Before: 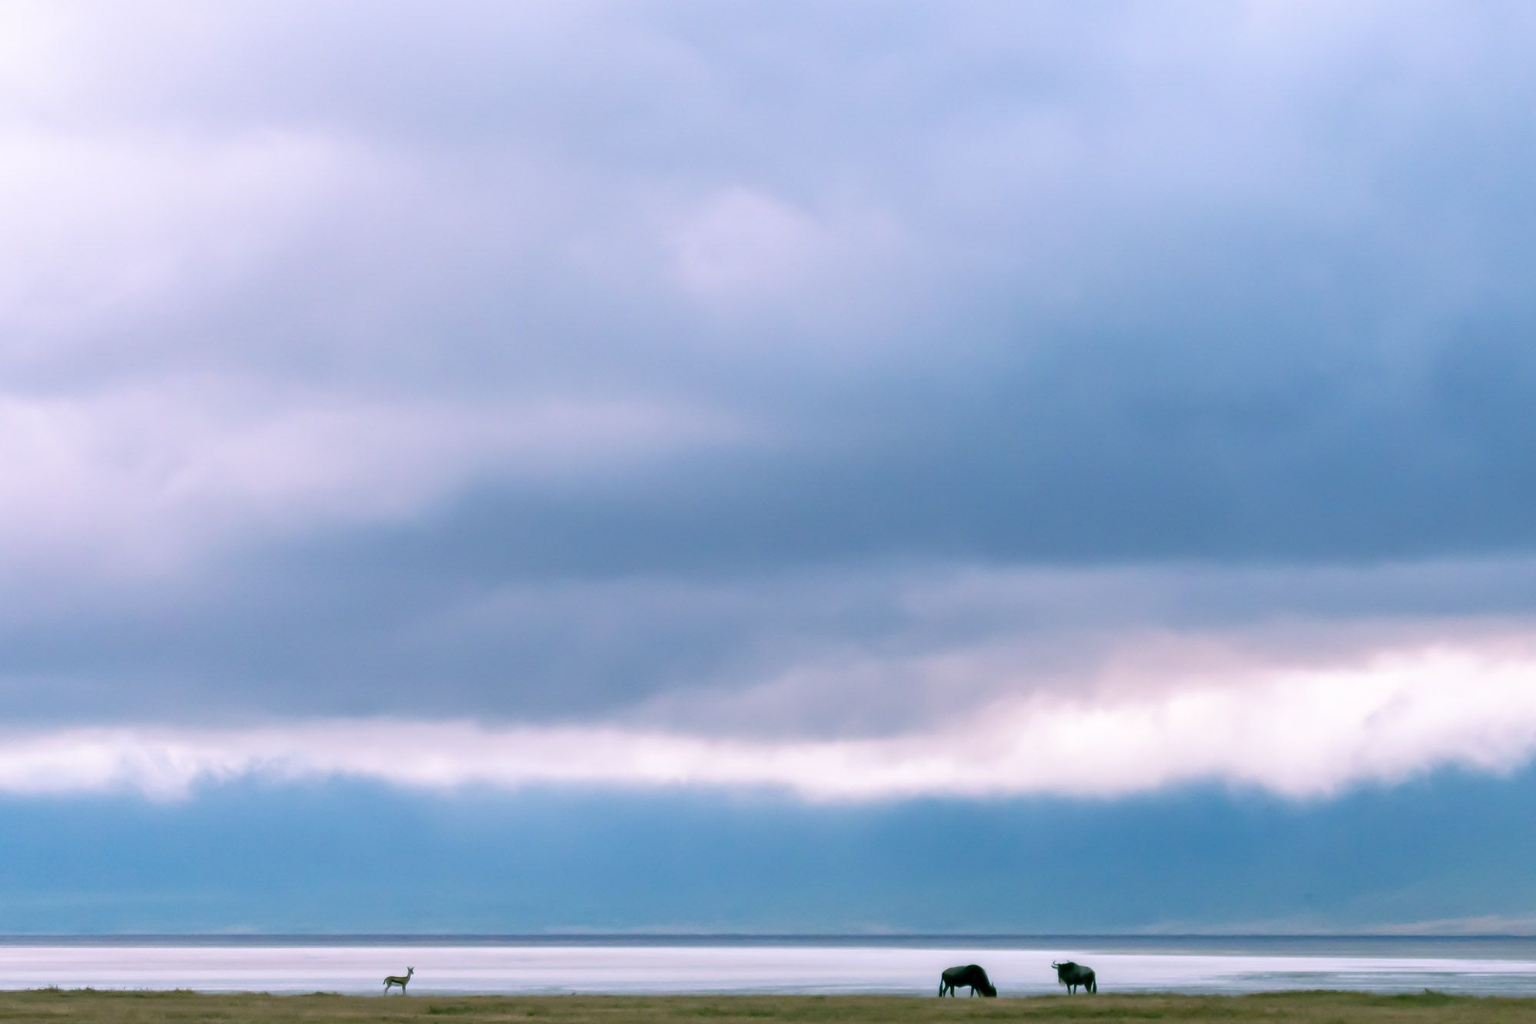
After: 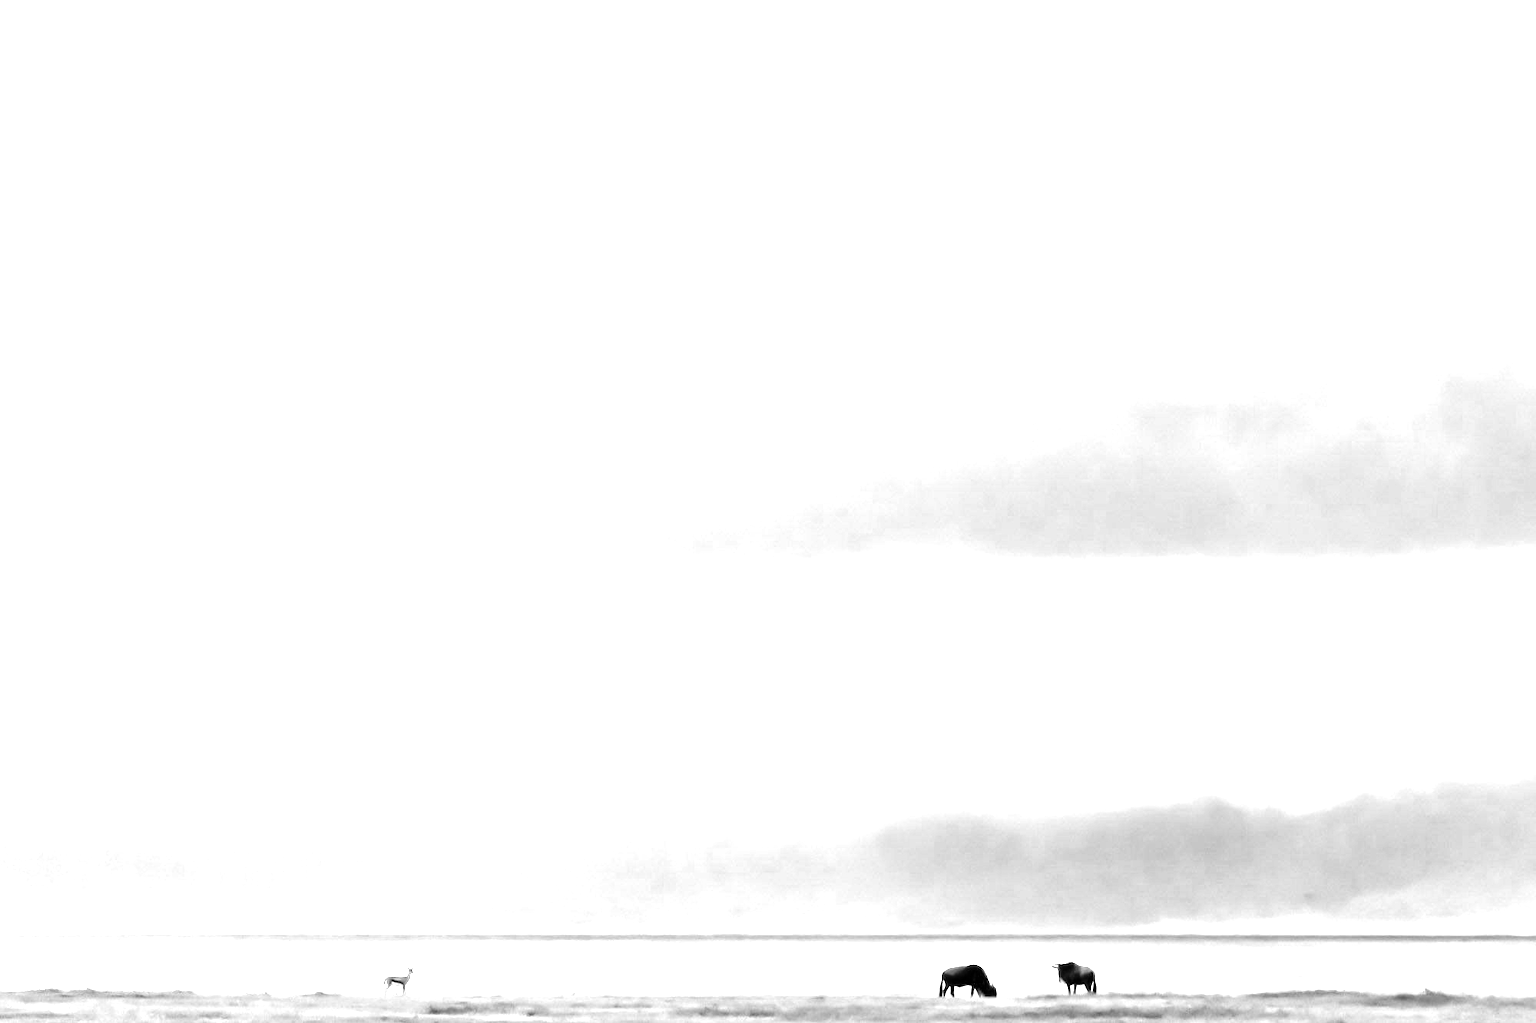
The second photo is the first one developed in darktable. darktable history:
white balance: red 4.26, blue 1.802
color zones: curves: ch1 [(0, -0.394) (0.143, -0.394) (0.286, -0.394) (0.429, -0.392) (0.571, -0.391) (0.714, -0.391) (0.857, -0.391) (1, -0.394)]
